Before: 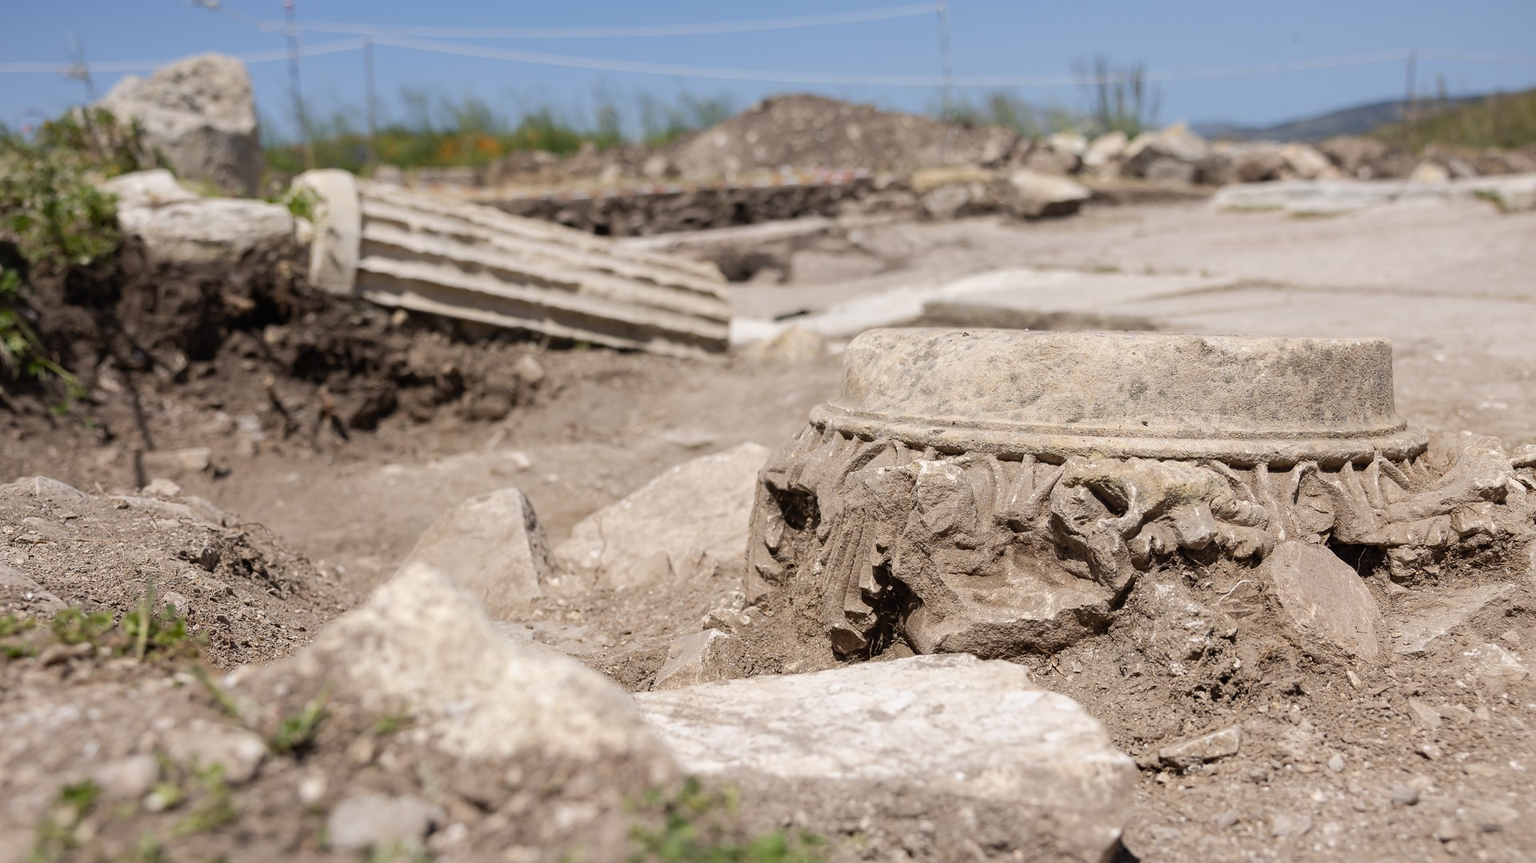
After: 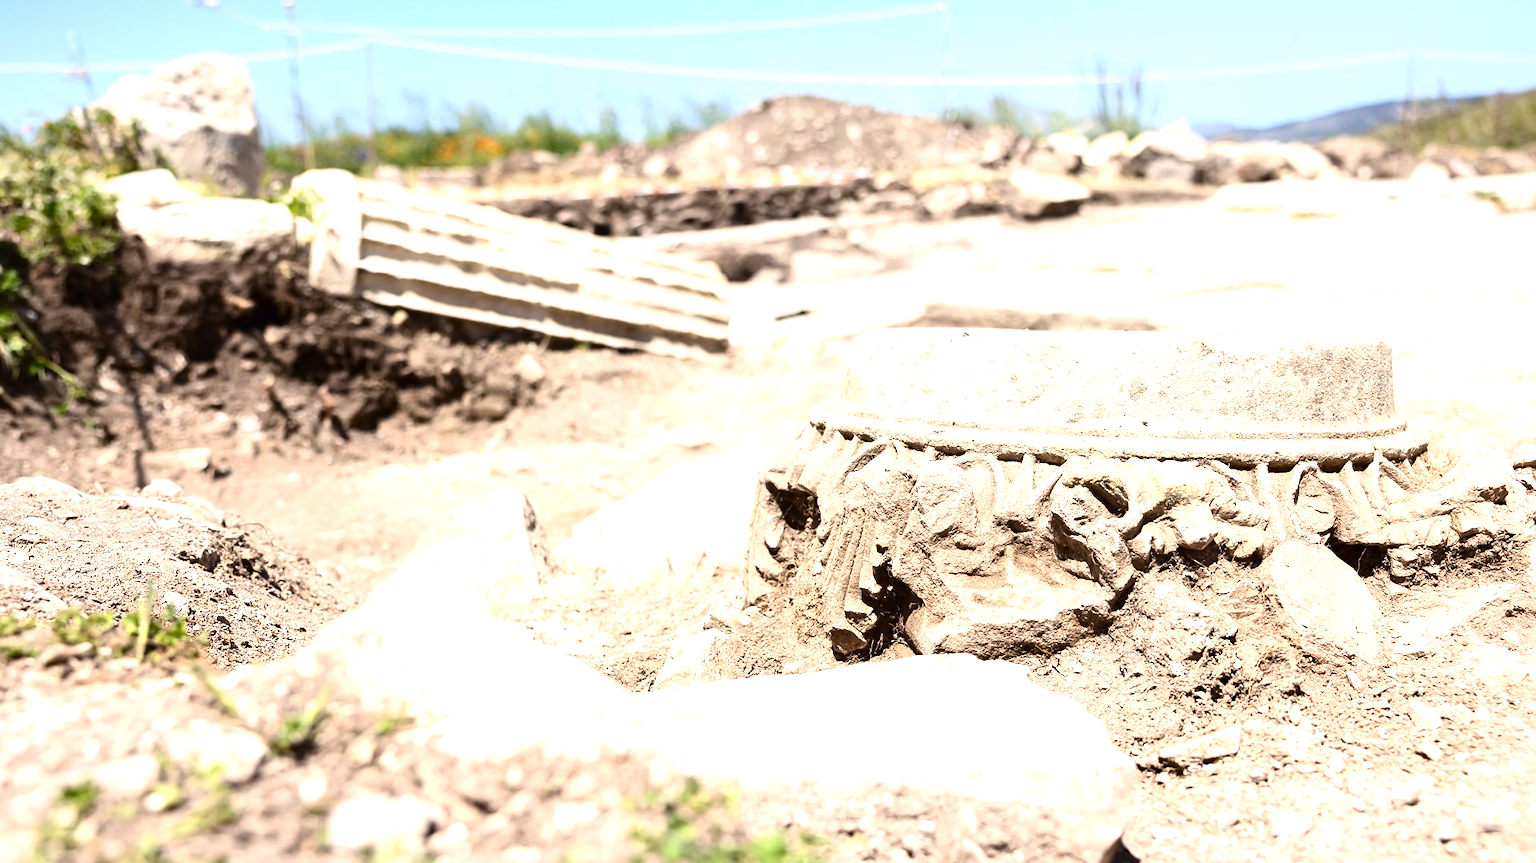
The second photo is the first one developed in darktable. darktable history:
contrast brightness saturation: contrast 0.2, brightness -0.11, saturation 0.1
exposure: black level correction 0, exposure 1.2 EV, compensate exposure bias true, compensate highlight preservation false
